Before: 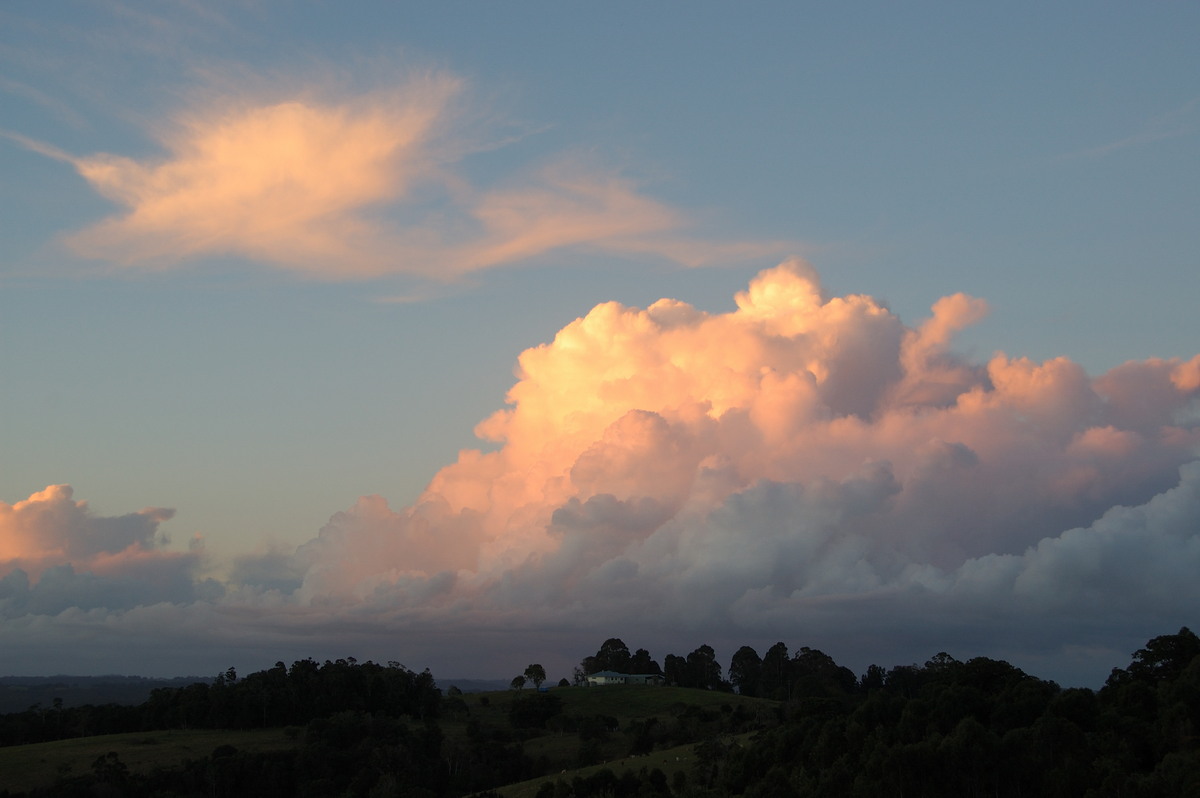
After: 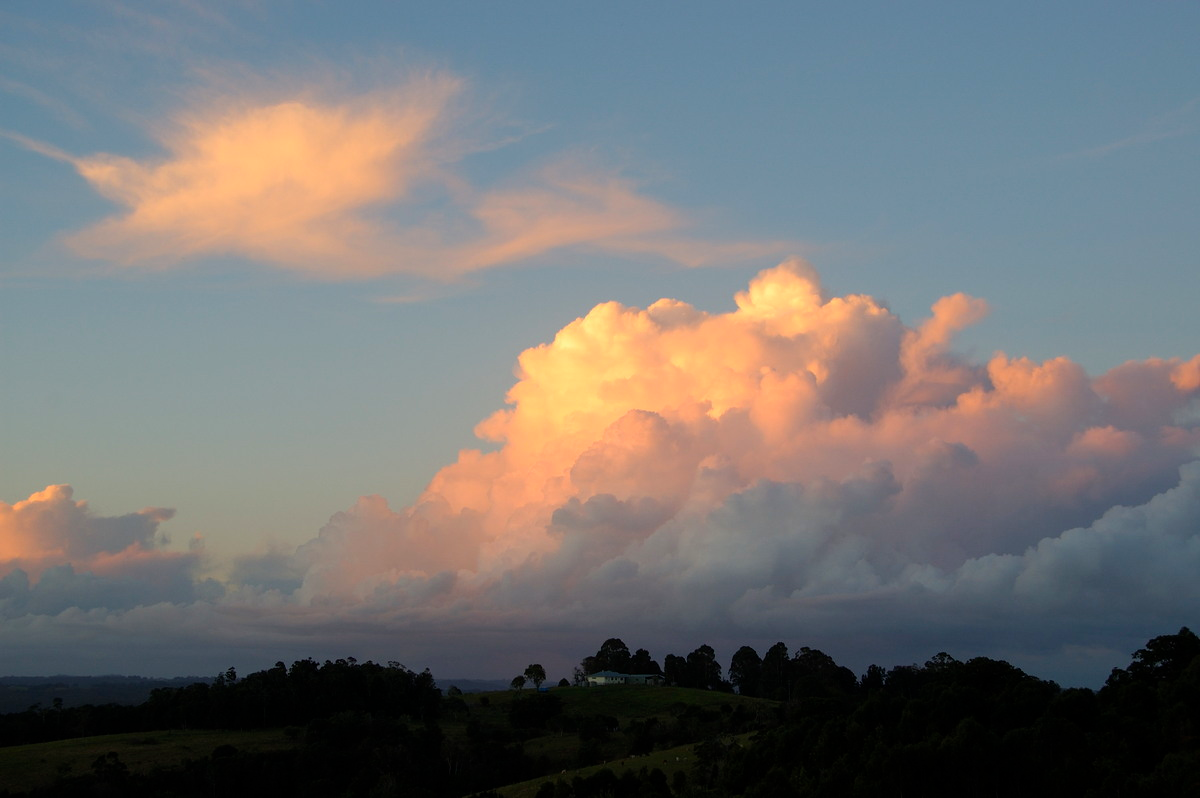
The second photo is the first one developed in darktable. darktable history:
contrast brightness saturation: saturation 0.183
